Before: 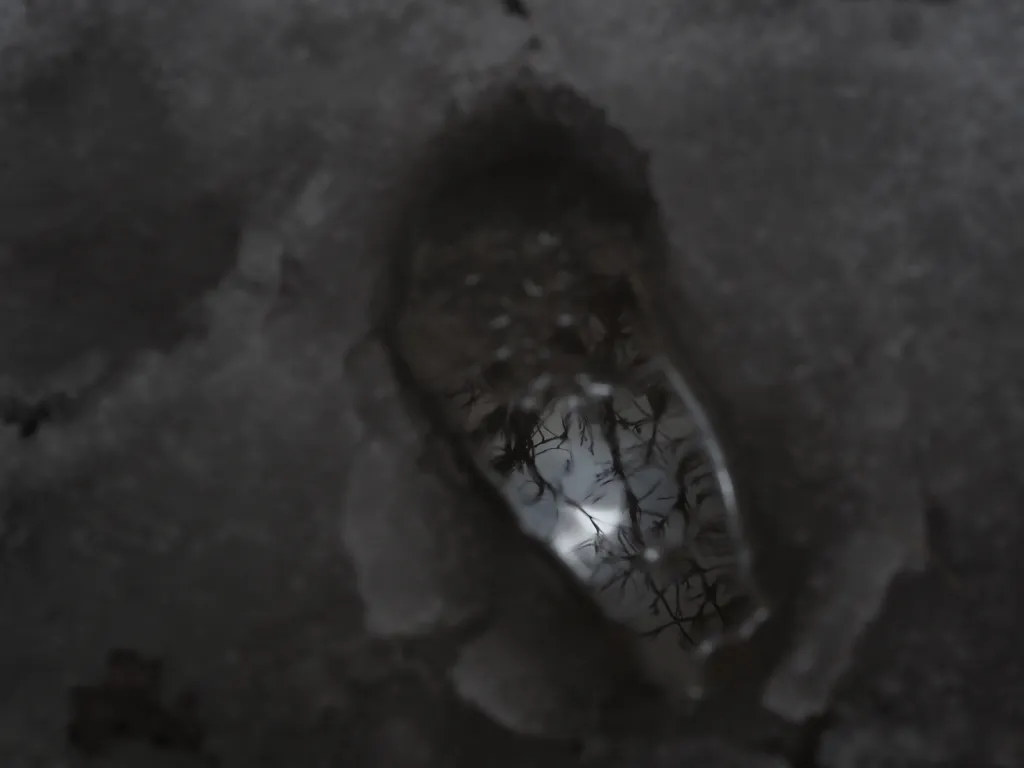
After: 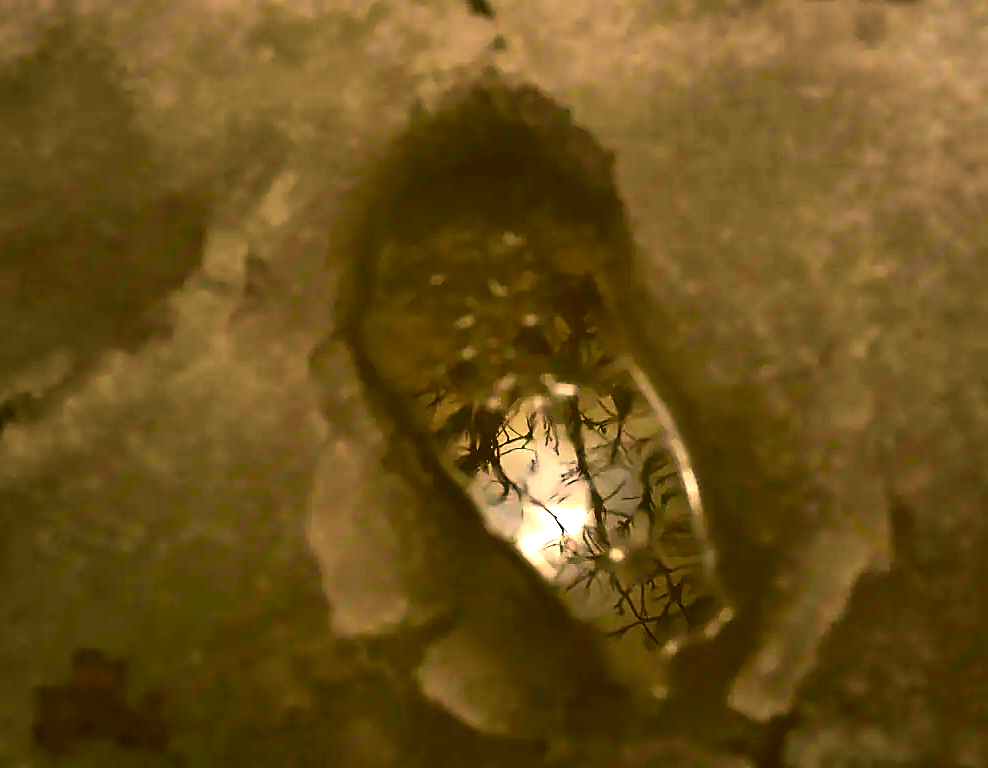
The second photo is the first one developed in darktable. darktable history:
color balance rgb: shadows lift › chroma 2.037%, shadows lift › hue 214.48°, perceptual saturation grading › global saturation 1.499%, perceptual saturation grading › highlights -2.374%, perceptual saturation grading › mid-tones 4.673%, perceptual saturation grading › shadows 9.006%, perceptual brilliance grading › global brilliance 25.512%
crop and rotate: left 3.438%
sharpen: radius 1.42, amount 1.268, threshold 0.736
exposure: black level correction 0, exposure 1.451 EV, compensate highlight preservation false
tone equalizer: on, module defaults
color correction: highlights a* 11.06, highlights b* 29.94, shadows a* 2.85, shadows b* 16.82, saturation 1.73
contrast brightness saturation: contrast 0.135, brightness -0.046, saturation 0.154
